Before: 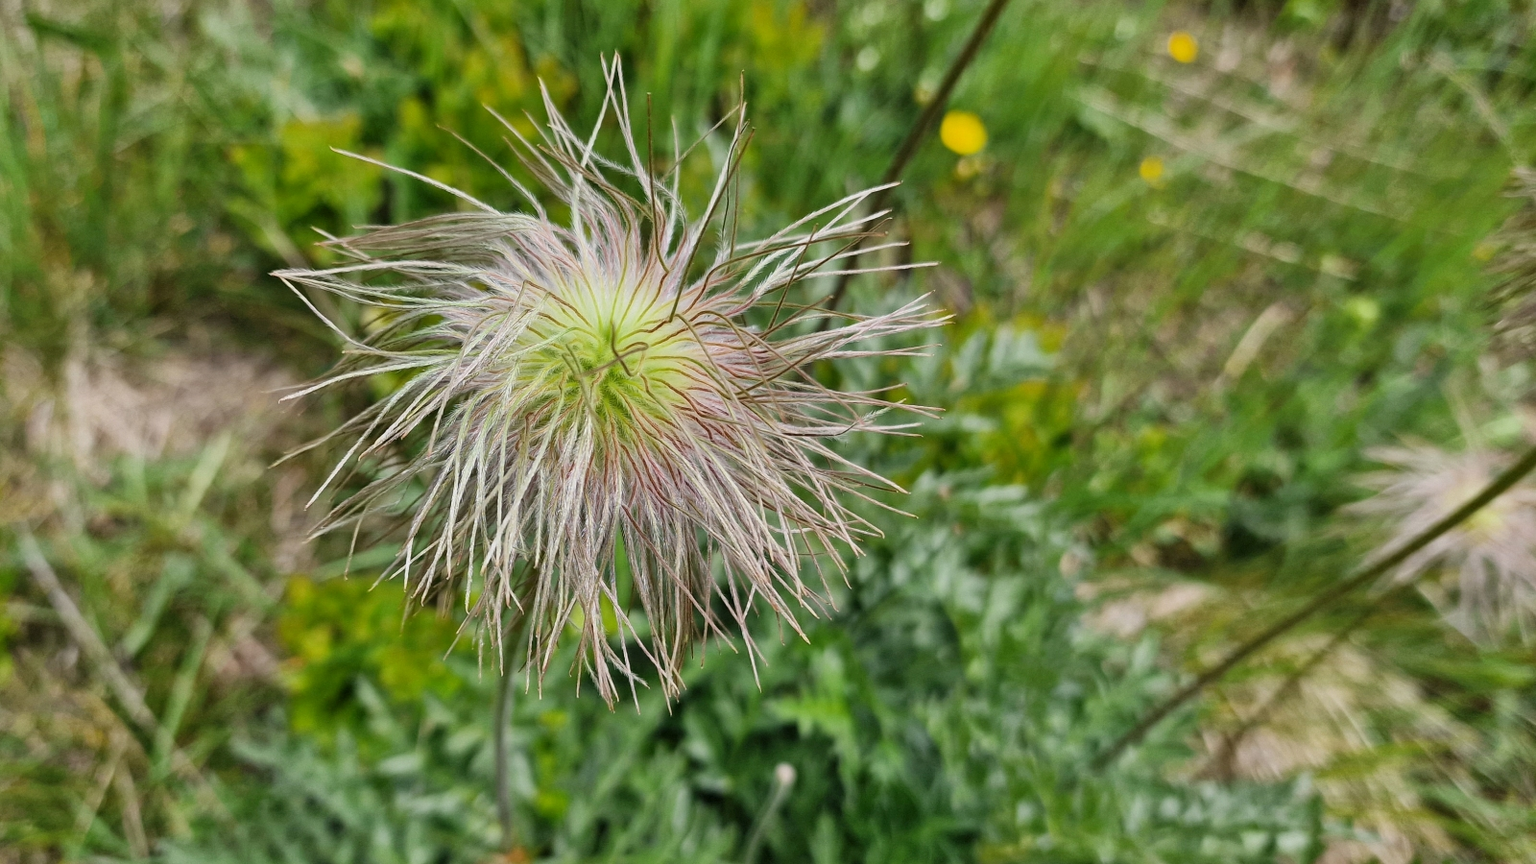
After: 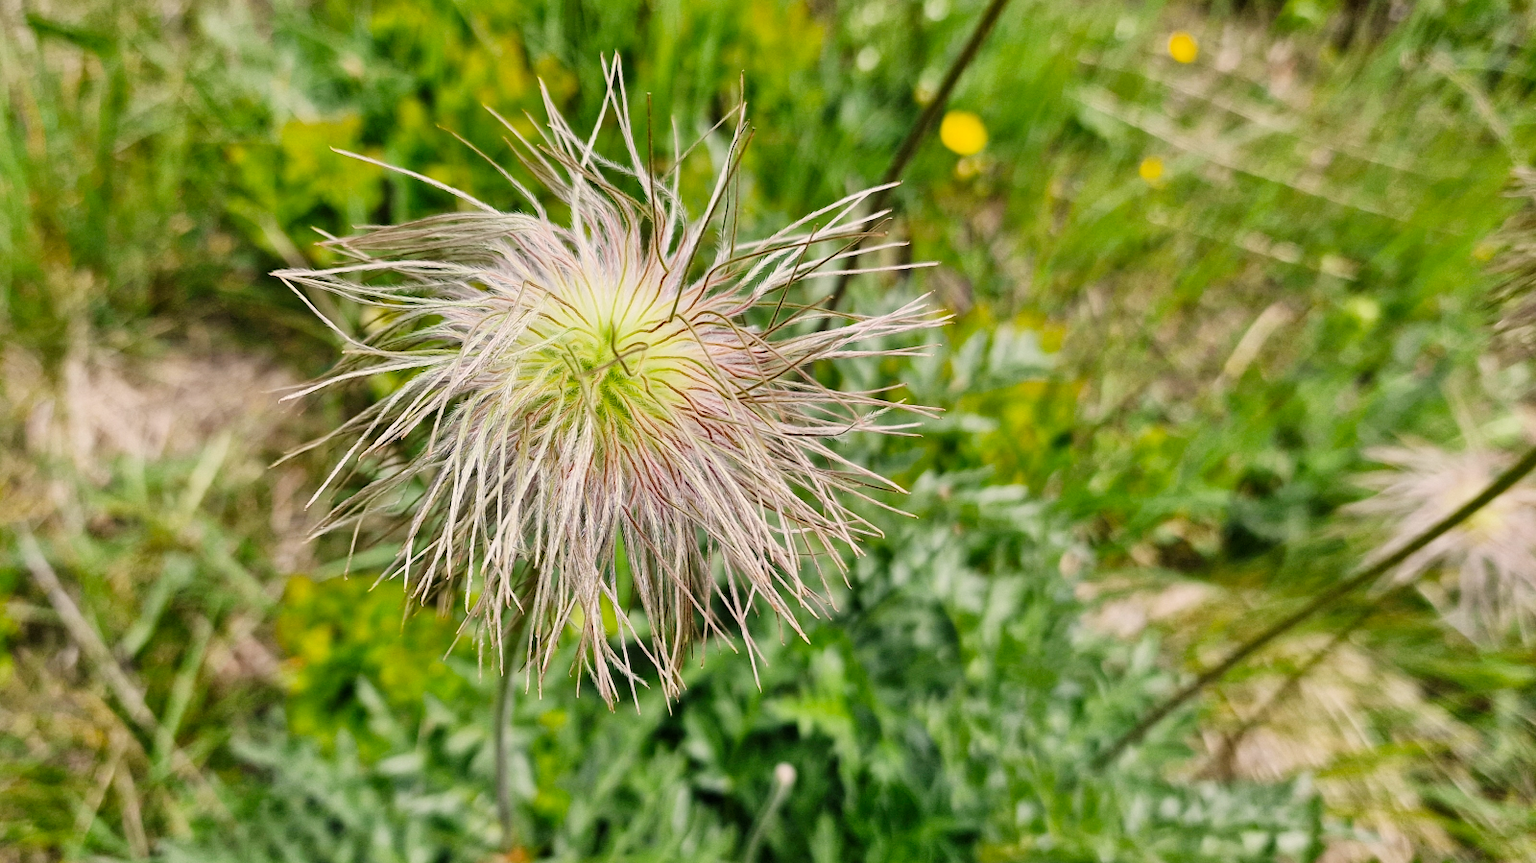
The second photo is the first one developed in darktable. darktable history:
color correction: highlights a* 3.72, highlights b* 5.12
crop: bottom 0.07%
tone curve: curves: ch0 [(0, 0) (0.004, 0.001) (0.133, 0.112) (0.325, 0.362) (0.832, 0.893) (1, 1)], preserve colors none
